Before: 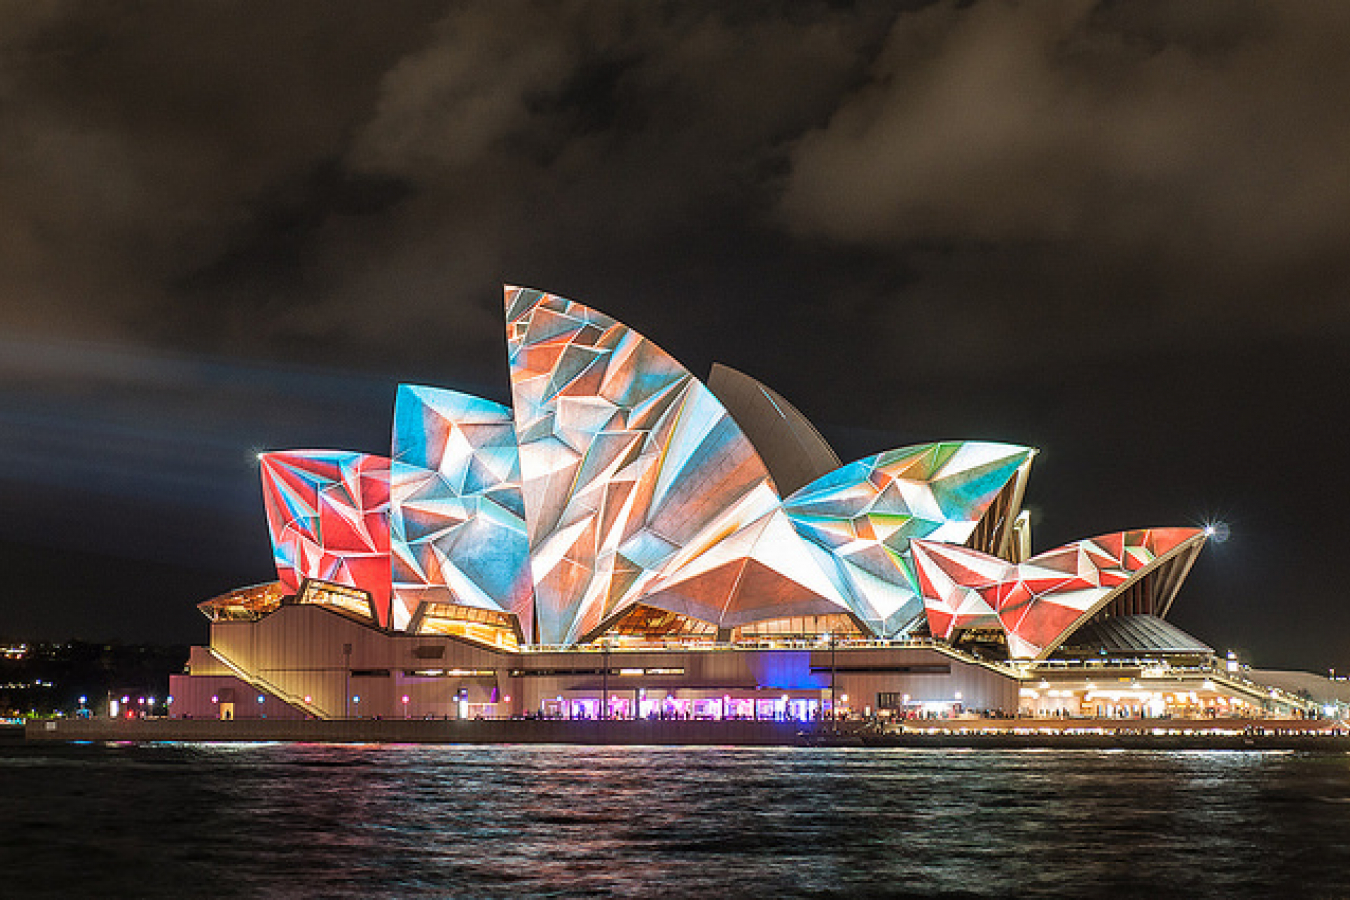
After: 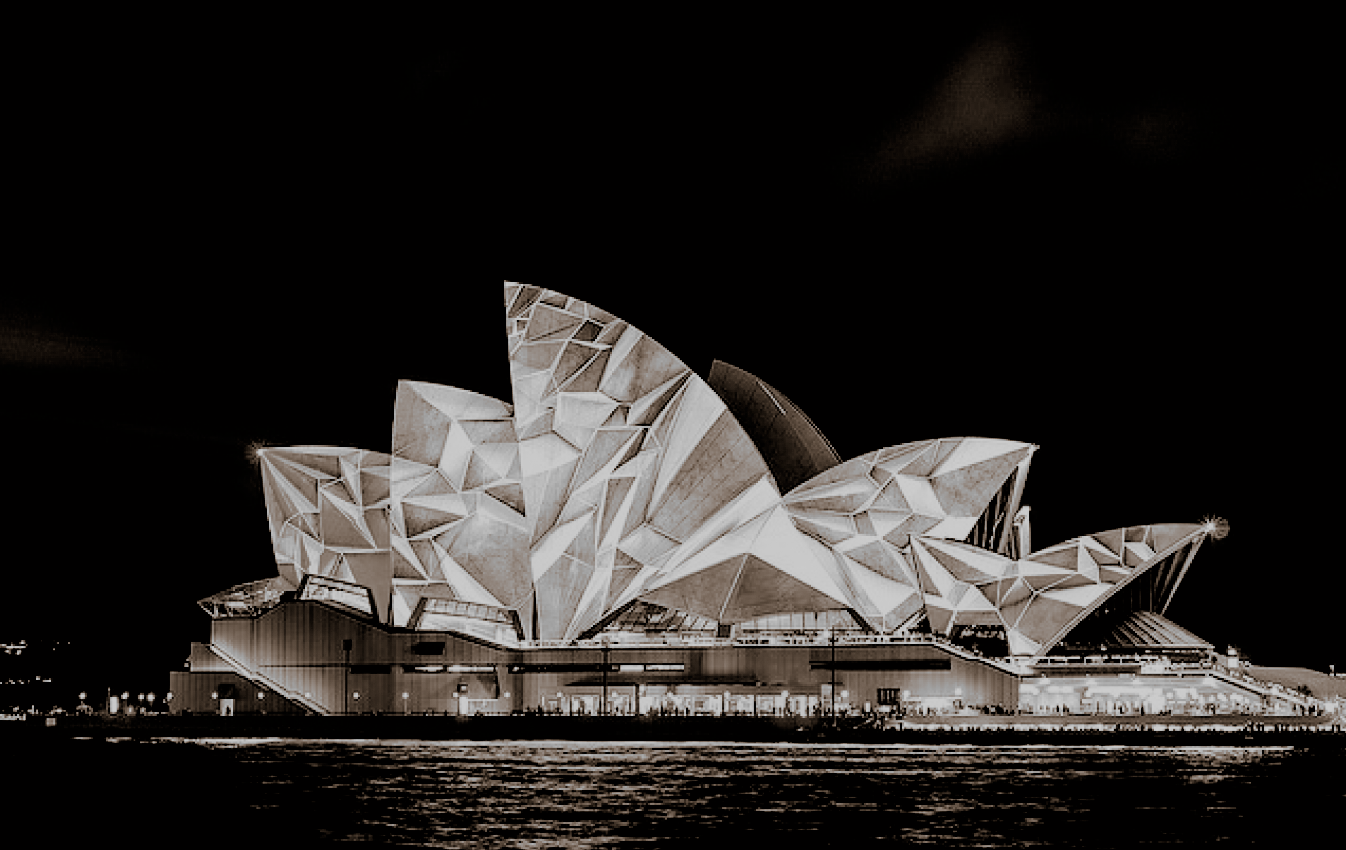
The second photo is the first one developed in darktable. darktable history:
filmic rgb: black relative exposure -3.21 EV, white relative exposure 7.02 EV, hardness 1.46, contrast 1.35
crop: top 0.448%, right 0.264%, bottom 5.045%
monochrome: a -35.87, b 49.73, size 1.7
tone equalizer: on, module defaults
split-toning: shadows › hue 32.4°, shadows › saturation 0.51, highlights › hue 180°, highlights › saturation 0, balance -60.17, compress 55.19%
exposure: black level correction 0.029, exposure -0.073 EV, compensate highlight preservation false
